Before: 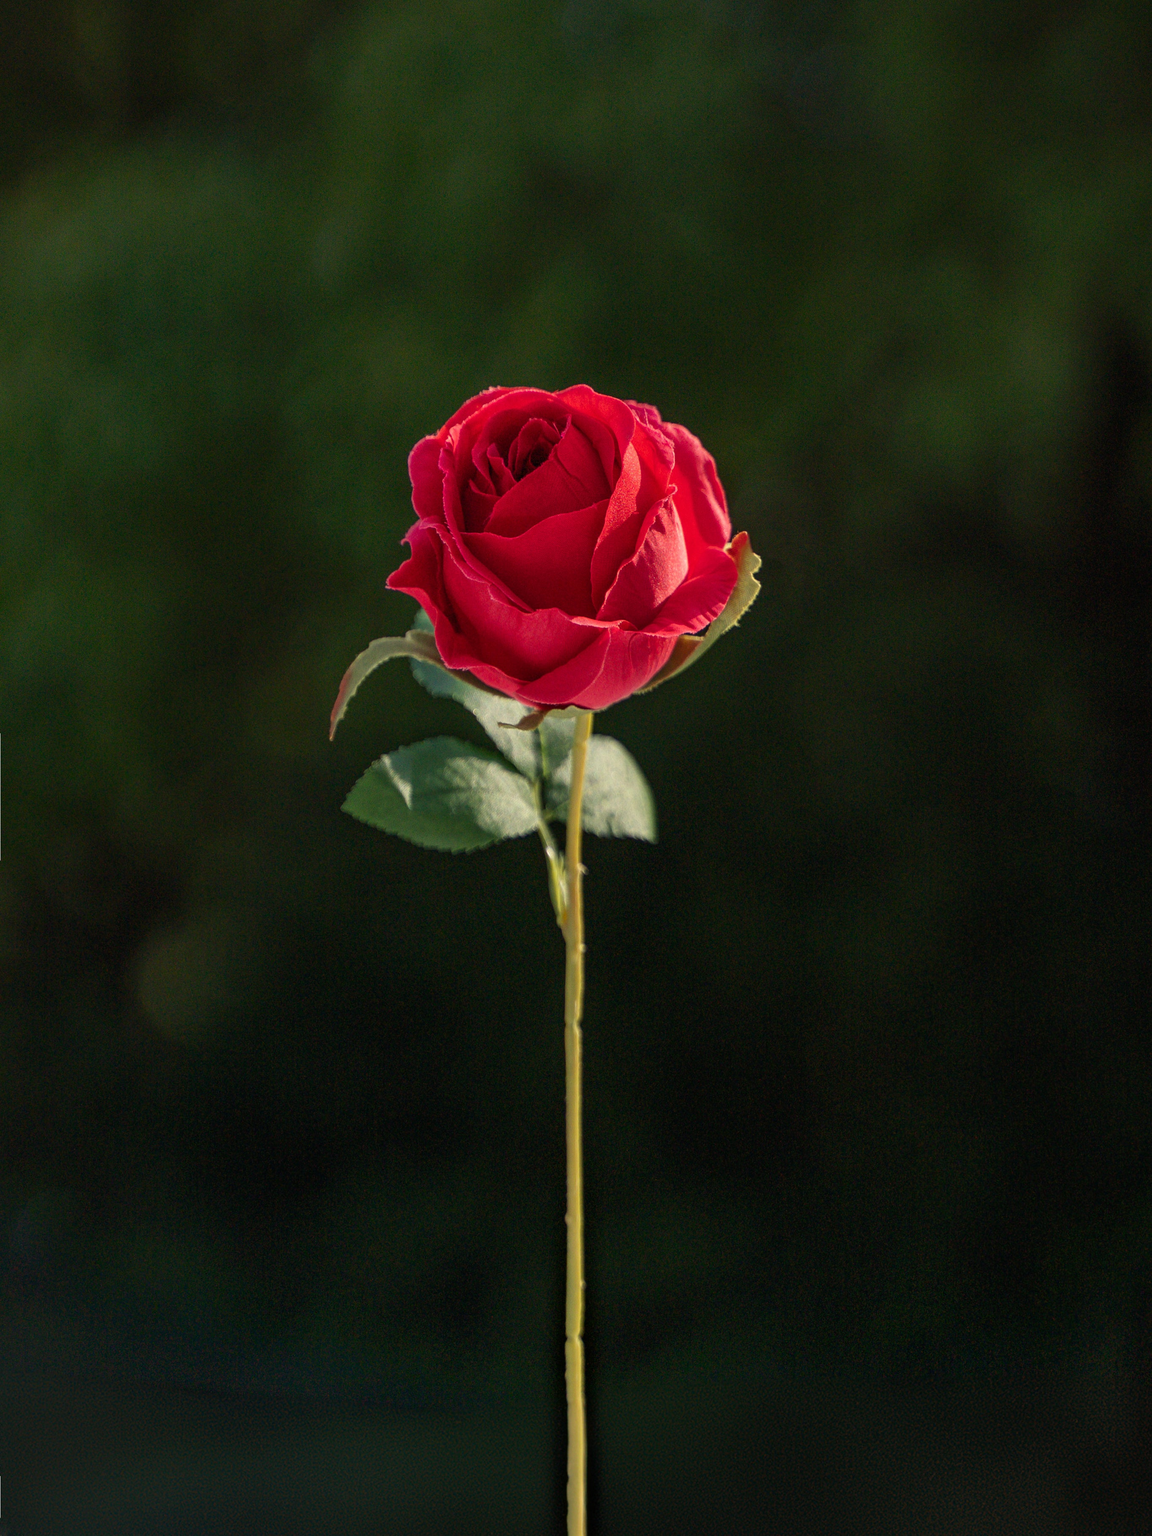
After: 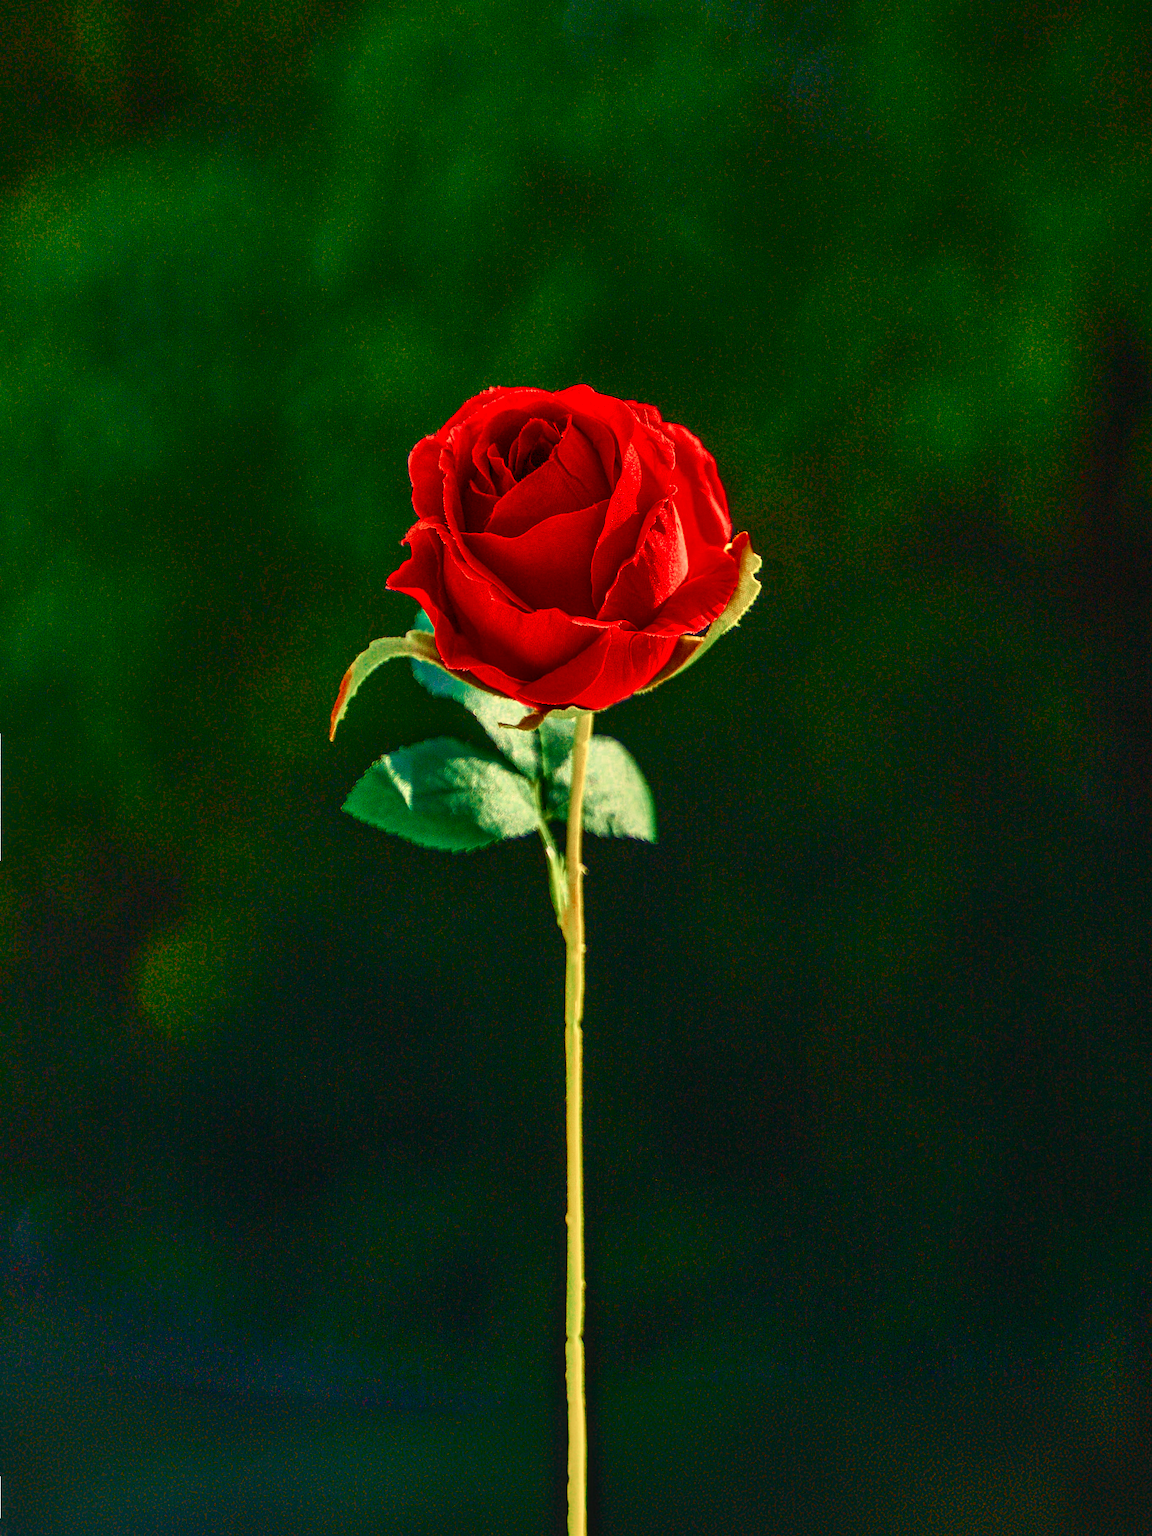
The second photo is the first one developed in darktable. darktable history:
tone curve: curves: ch0 [(0, 0.018) (0.162, 0.128) (0.434, 0.478) (0.667, 0.785) (0.819, 0.943) (1, 0.991)]; ch1 [(0, 0) (0.402, 0.36) (0.476, 0.449) (0.506, 0.505) (0.523, 0.518) (0.579, 0.626) (0.641, 0.668) (0.693, 0.745) (0.861, 0.934) (1, 1)]; ch2 [(0, 0) (0.424, 0.388) (0.483, 0.472) (0.503, 0.505) (0.521, 0.519) (0.547, 0.581) (0.582, 0.648) (0.699, 0.759) (0.997, 0.858)], color space Lab, independent channels
color balance rgb: linear chroma grading › shadows 10%, linear chroma grading › highlights 10%, linear chroma grading › global chroma 15%, linear chroma grading › mid-tones 15%, perceptual saturation grading › global saturation 40%, perceptual saturation grading › highlights -25%, perceptual saturation grading › mid-tones 35%, perceptual saturation grading › shadows 35%, perceptual brilliance grading › global brilliance 11.29%, global vibrance 11.29%
shadows and highlights: soften with gaussian
sharpen: on, module defaults
local contrast: on, module defaults
color zones: curves: ch0 [(0, 0.5) (0.125, 0.4) (0.25, 0.5) (0.375, 0.4) (0.5, 0.4) (0.625, 0.35) (0.75, 0.35) (0.875, 0.5)]; ch1 [(0, 0.35) (0.125, 0.45) (0.25, 0.35) (0.375, 0.35) (0.5, 0.35) (0.625, 0.35) (0.75, 0.45) (0.875, 0.35)]; ch2 [(0, 0.6) (0.125, 0.5) (0.25, 0.5) (0.375, 0.6) (0.5, 0.6) (0.625, 0.5) (0.75, 0.5) (0.875, 0.5)]
